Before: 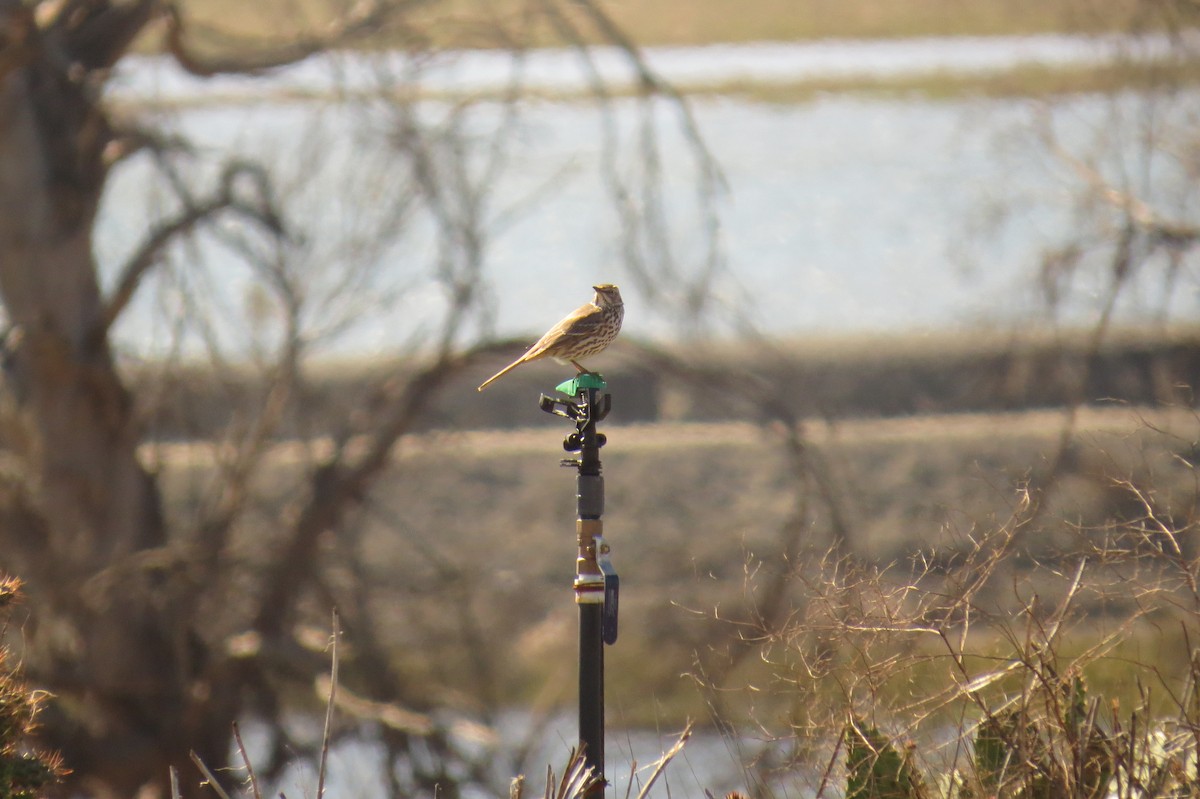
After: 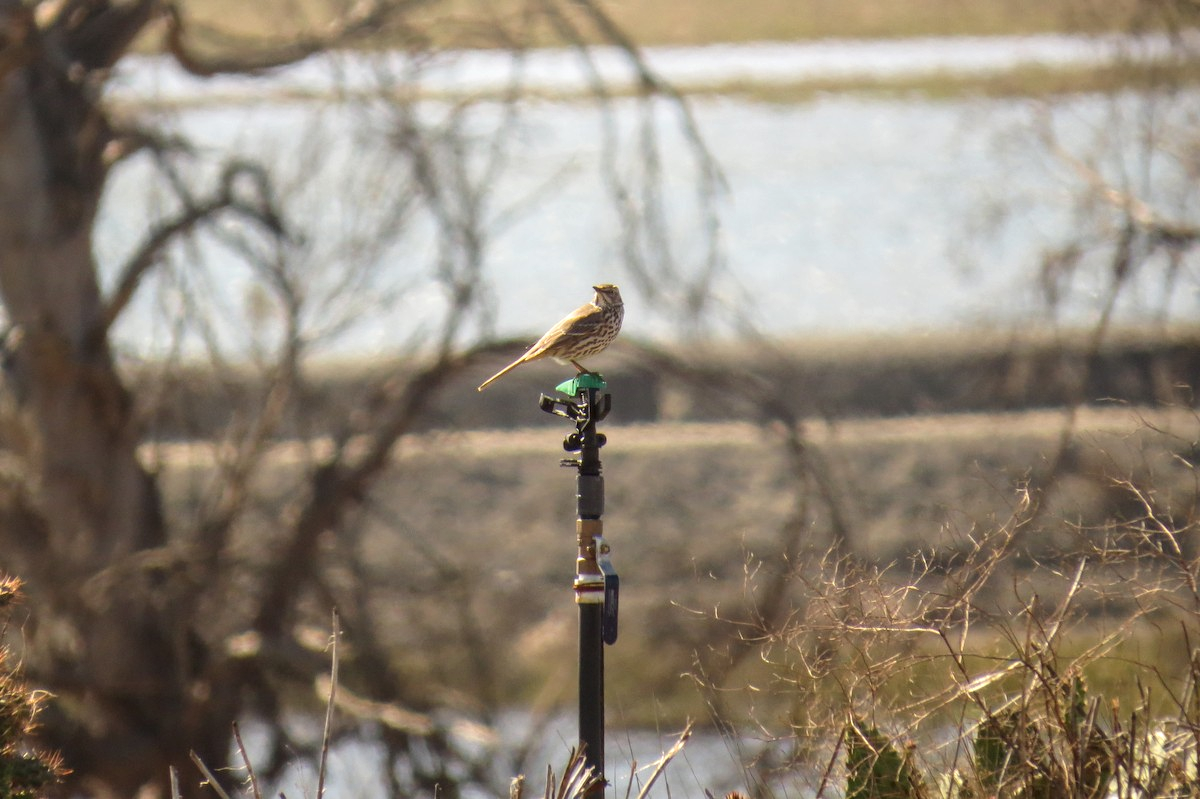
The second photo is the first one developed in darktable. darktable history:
contrast brightness saturation: contrast 0.084, saturation 0.021
local contrast: detail 130%
